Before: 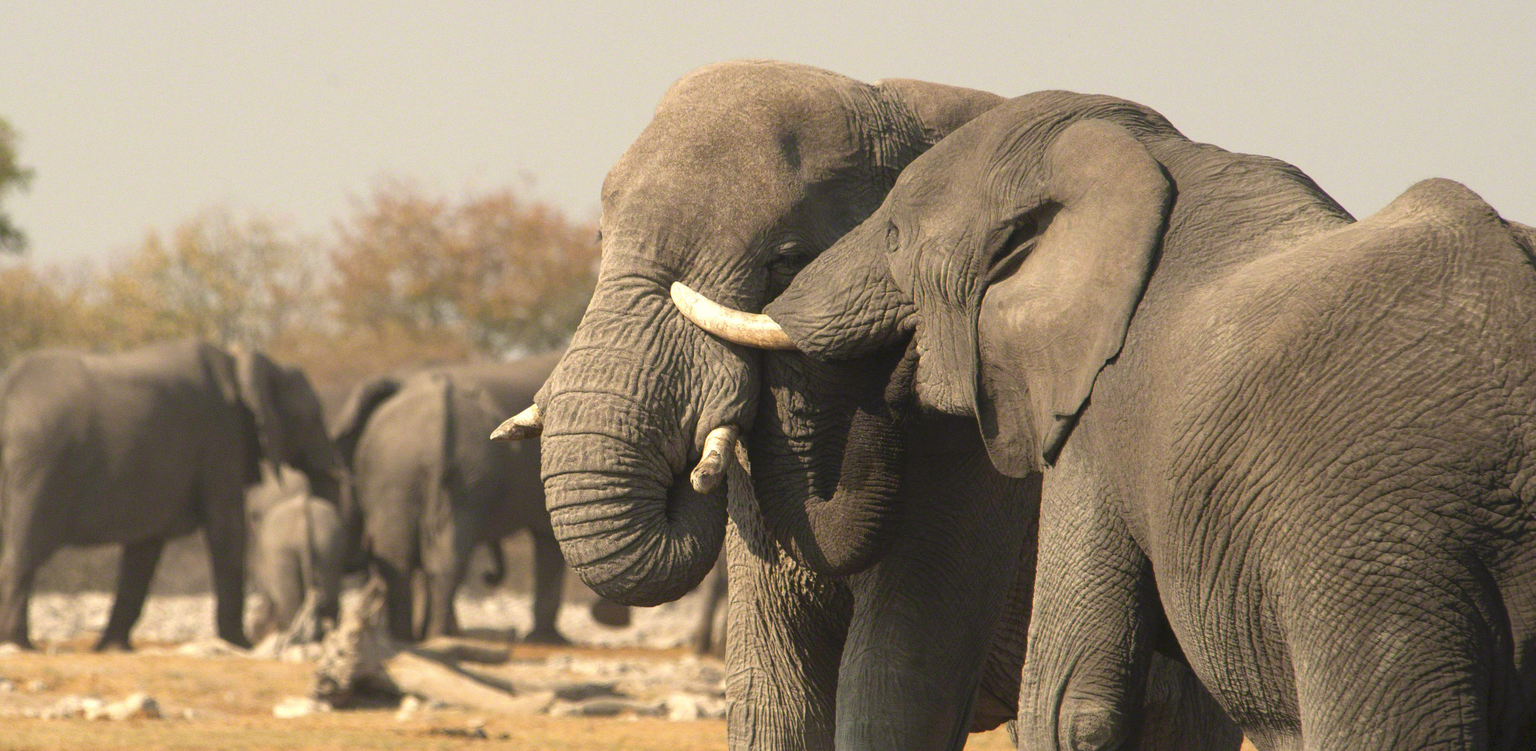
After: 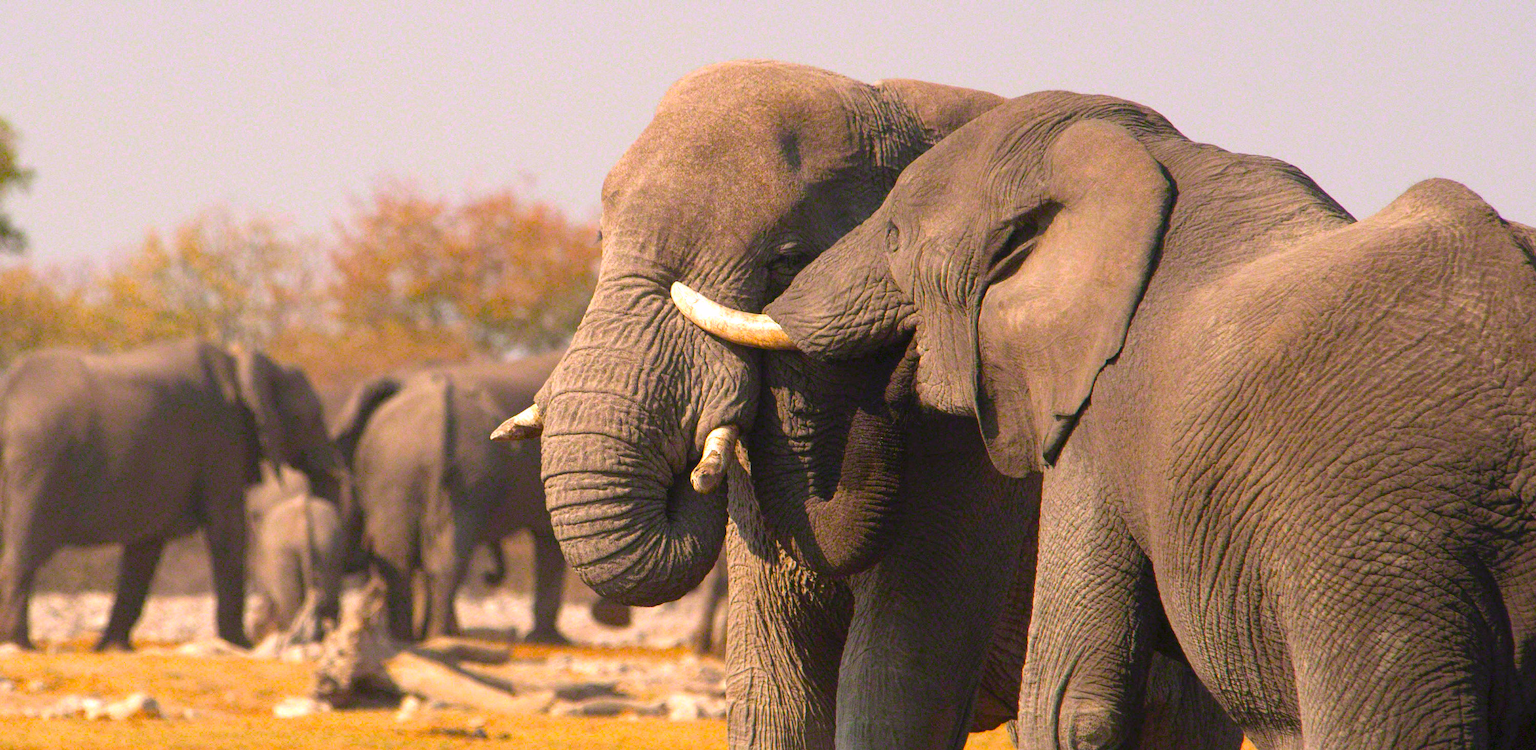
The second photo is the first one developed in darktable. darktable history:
color balance rgb: linear chroma grading › global chroma 15%, perceptual saturation grading › global saturation 30%
white balance: red 1.004, blue 1.096
